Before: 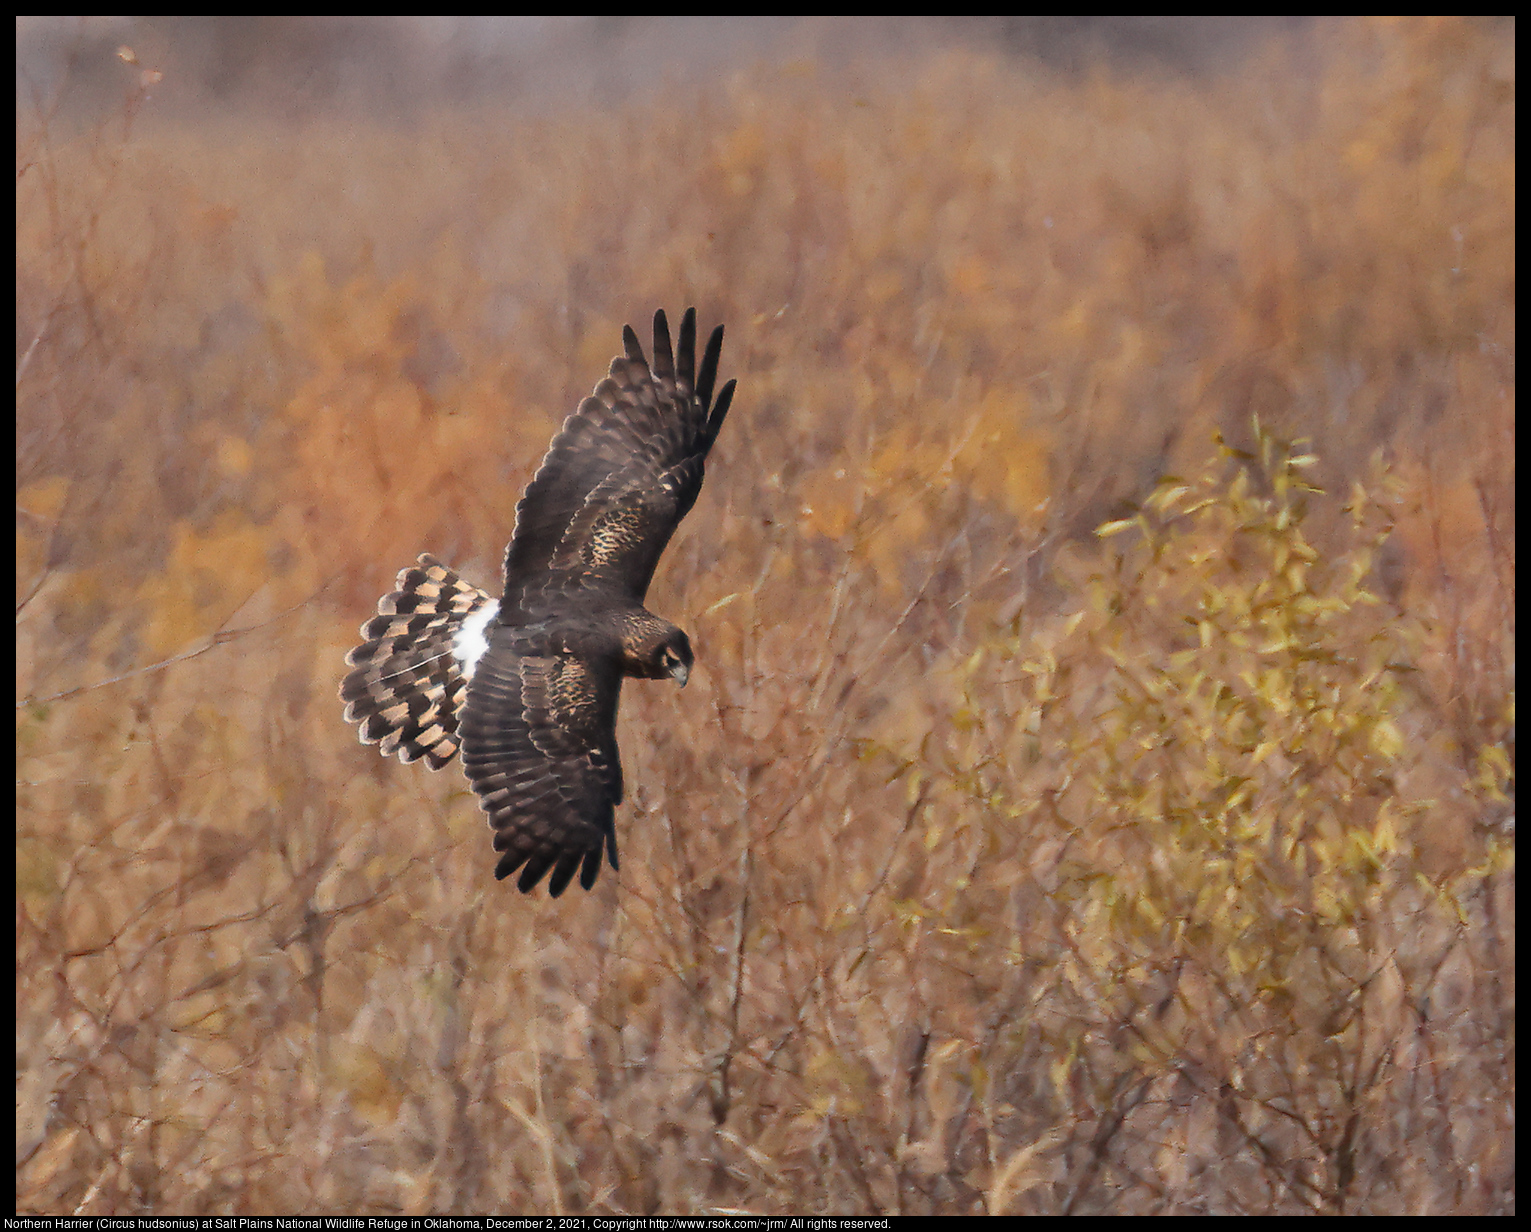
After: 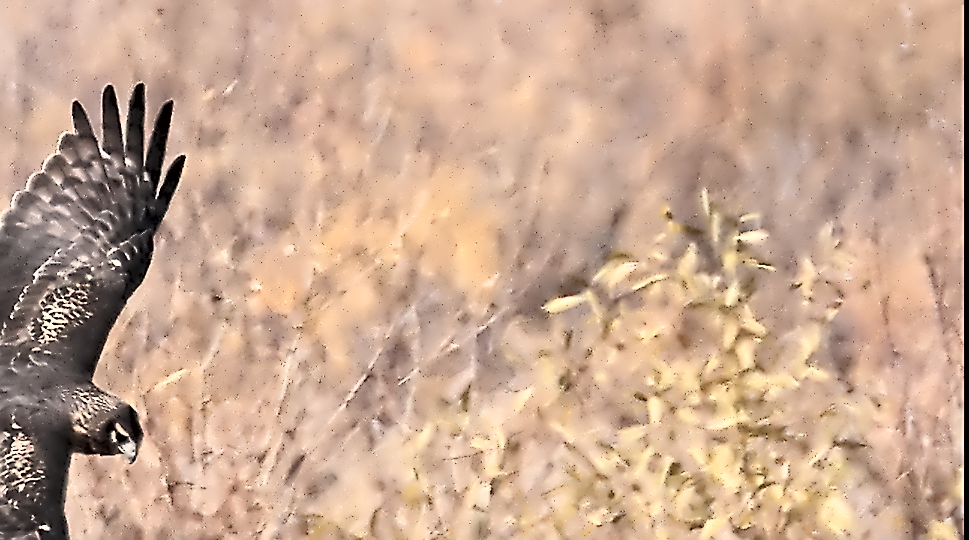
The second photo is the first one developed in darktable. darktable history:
shadows and highlights: shadows 31.29, highlights 0.182, soften with gaussian
crop: left 36.042%, top 18.198%, right 0.651%, bottom 37.944%
tone equalizer: edges refinement/feathering 500, mask exposure compensation -1.57 EV, preserve details guided filter
contrast equalizer: y [[0.5, 0.542, 0.583, 0.625, 0.667, 0.708], [0.5 ×6], [0.5 ×6], [0, 0.033, 0.067, 0.1, 0.133, 0.167], [0, 0.05, 0.1, 0.15, 0.2, 0.25]]
sharpen: amount 0.997
contrast brightness saturation: contrast 0.422, brightness 0.549, saturation -0.204
